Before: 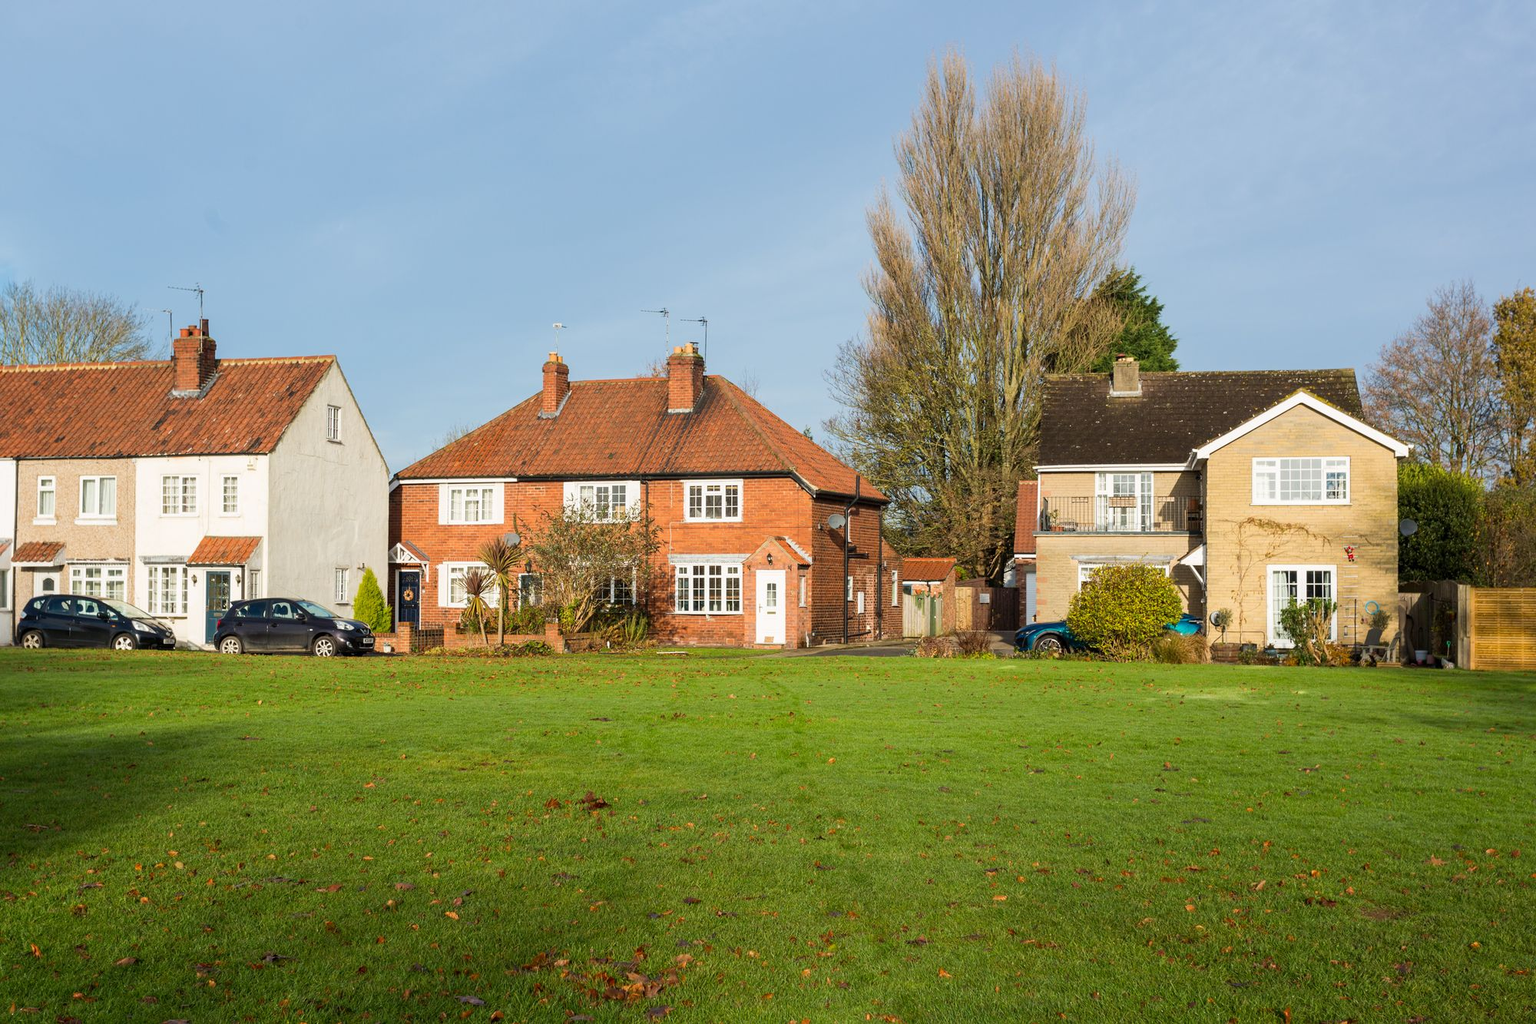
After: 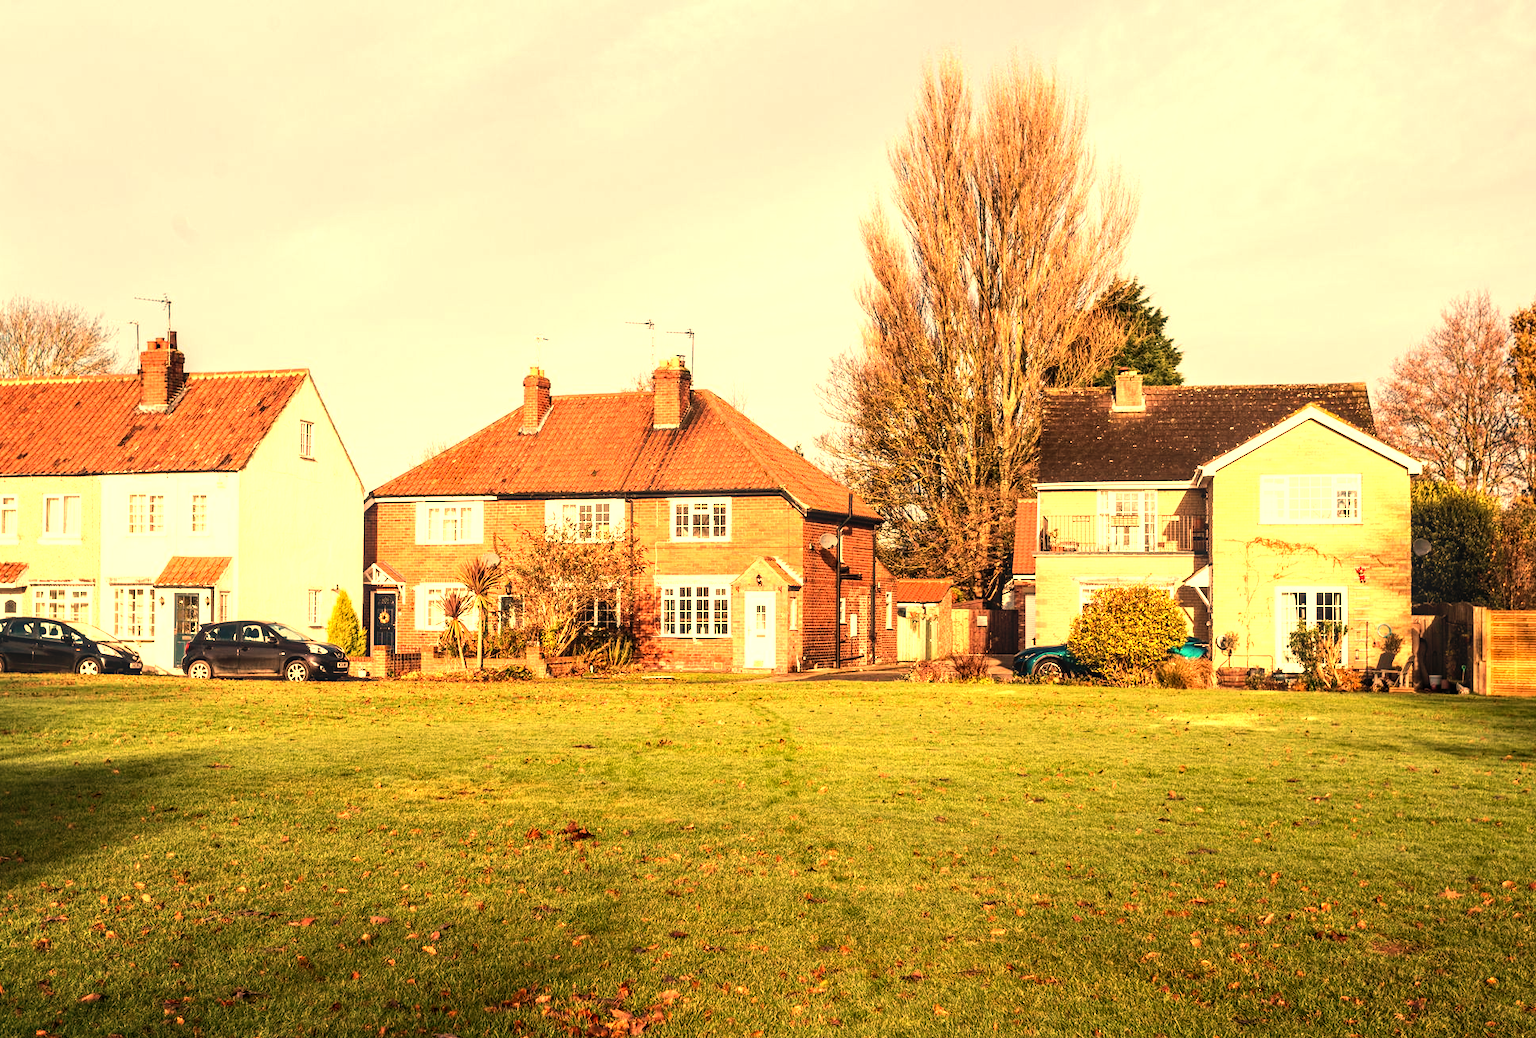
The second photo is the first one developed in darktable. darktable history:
local contrast: on, module defaults
tone equalizer: -8 EV -1.08 EV, -7 EV -1.01 EV, -6 EV -0.867 EV, -5 EV -0.578 EV, -3 EV 0.578 EV, -2 EV 0.867 EV, -1 EV 1.01 EV, +0 EV 1.08 EV, edges refinement/feathering 500, mask exposure compensation -1.57 EV, preserve details no
crop and rotate: left 2.536%, right 1.107%, bottom 2.246%
white balance: red 1.467, blue 0.684
